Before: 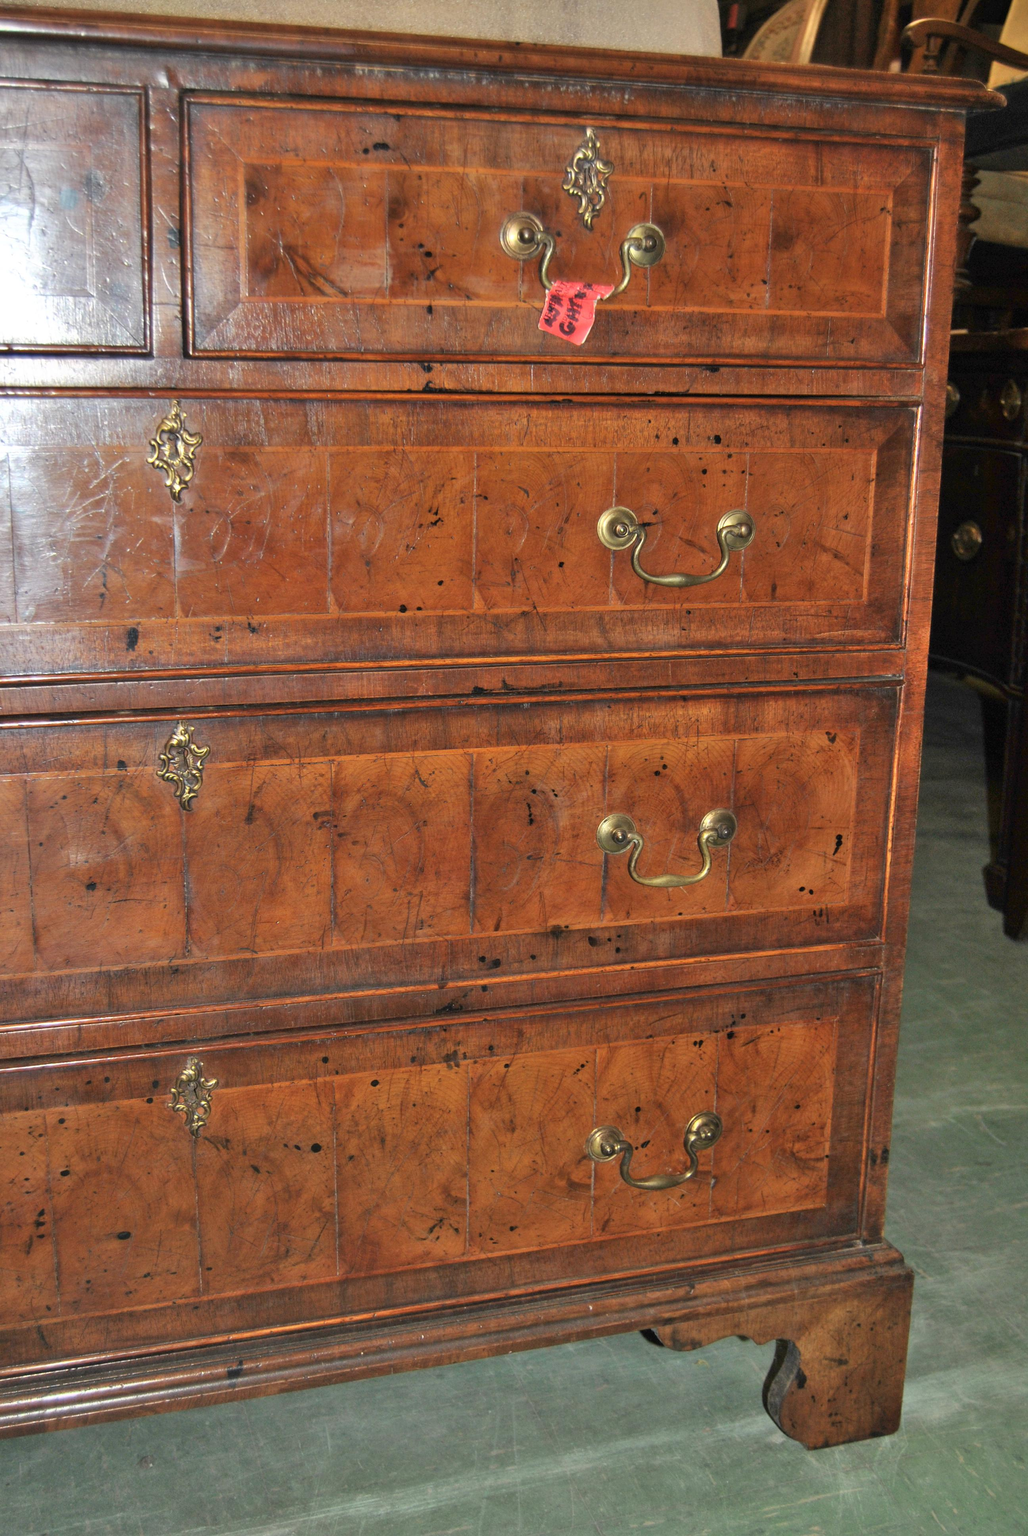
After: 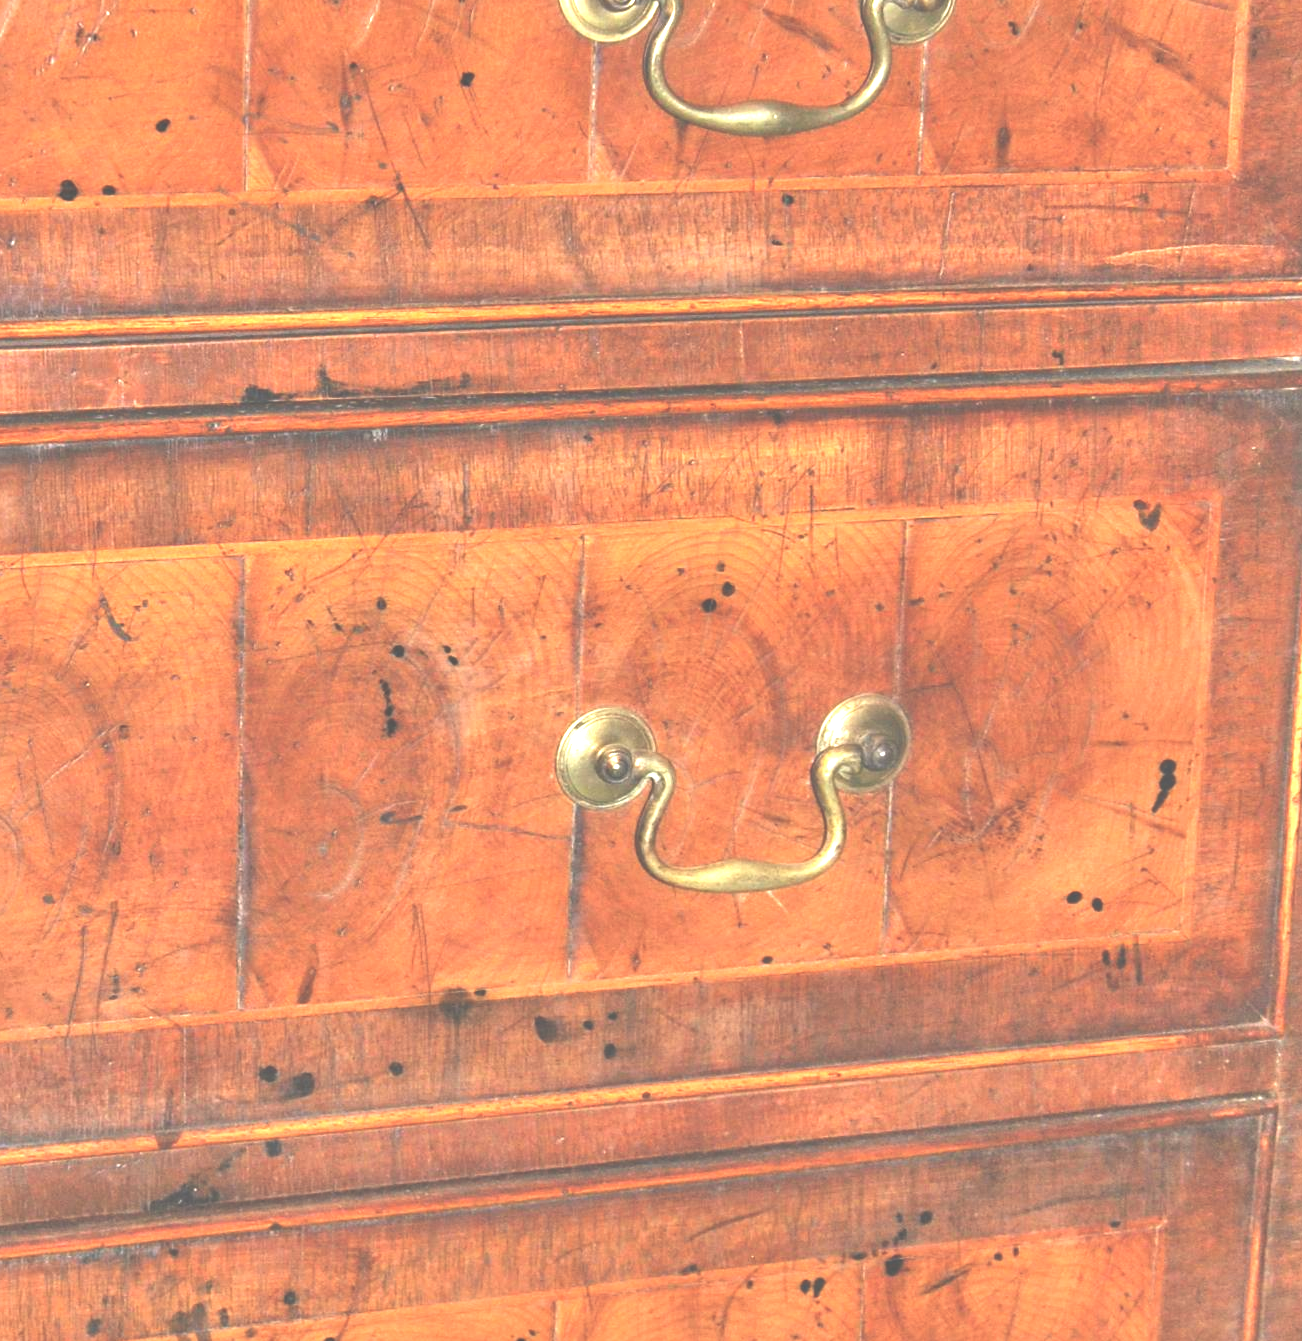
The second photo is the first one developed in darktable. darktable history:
exposure: black level correction -0.023, exposure 1.397 EV, compensate highlight preservation false
crop: left 36.607%, top 34.735%, right 13.146%, bottom 30.611%
tone equalizer: -7 EV 0.15 EV, -6 EV 0.6 EV, -5 EV 1.15 EV, -4 EV 1.33 EV, -3 EV 1.15 EV, -2 EV 0.6 EV, -1 EV 0.15 EV, mask exposure compensation -0.5 EV
